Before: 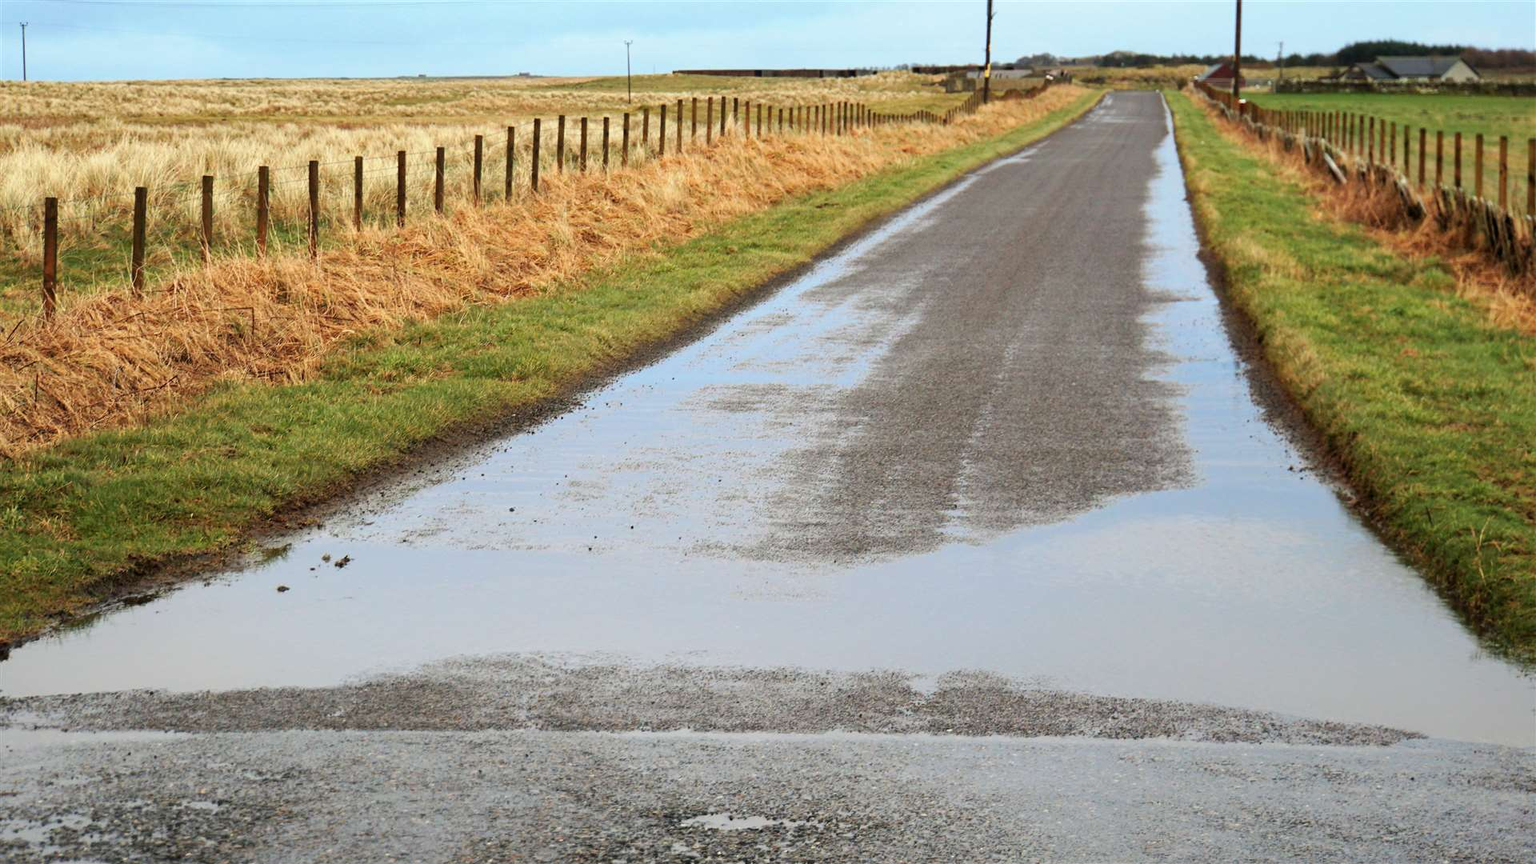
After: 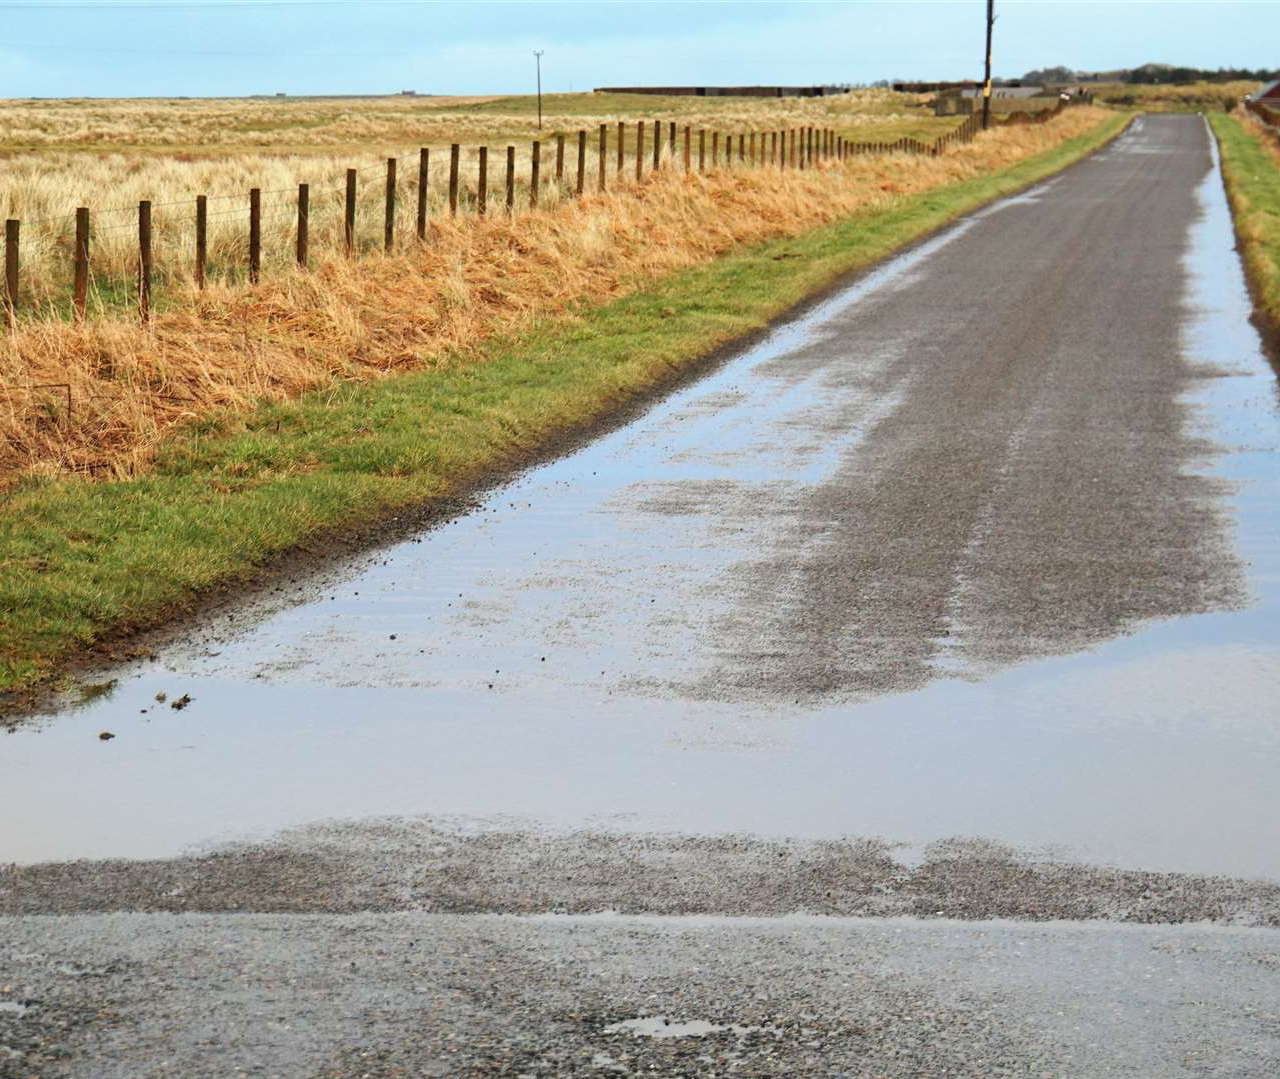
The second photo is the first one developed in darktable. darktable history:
crop and rotate: left 12.881%, right 20.41%
